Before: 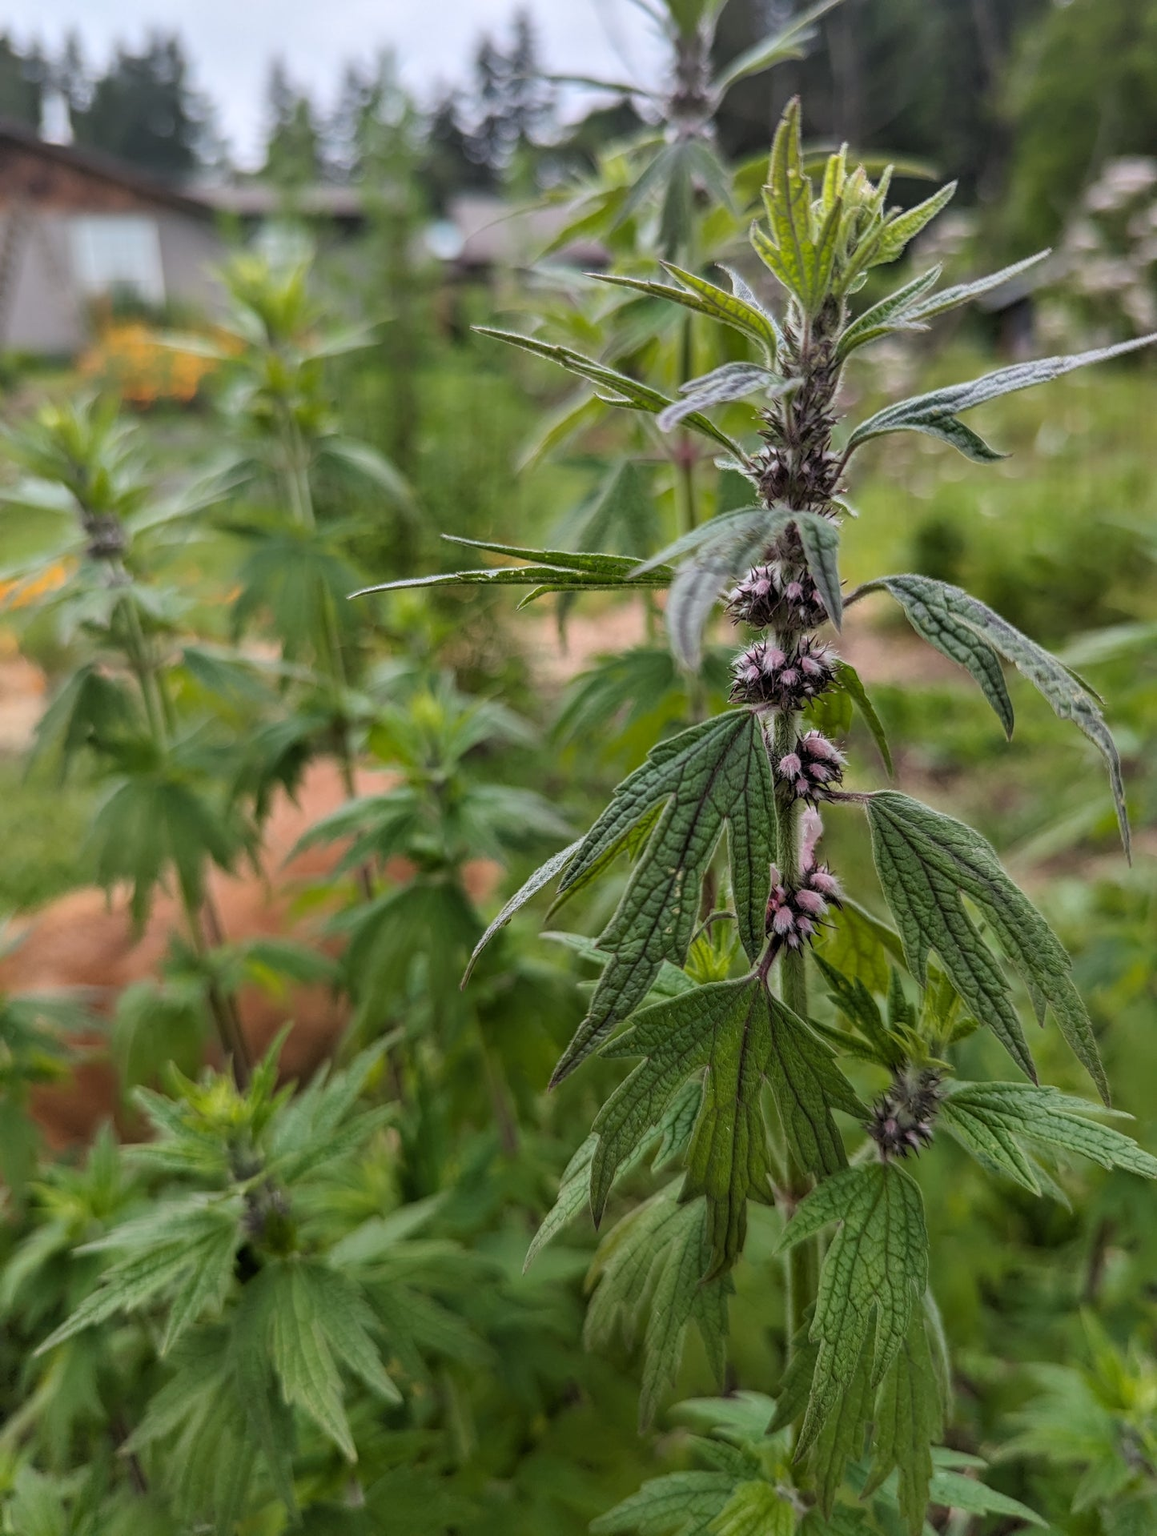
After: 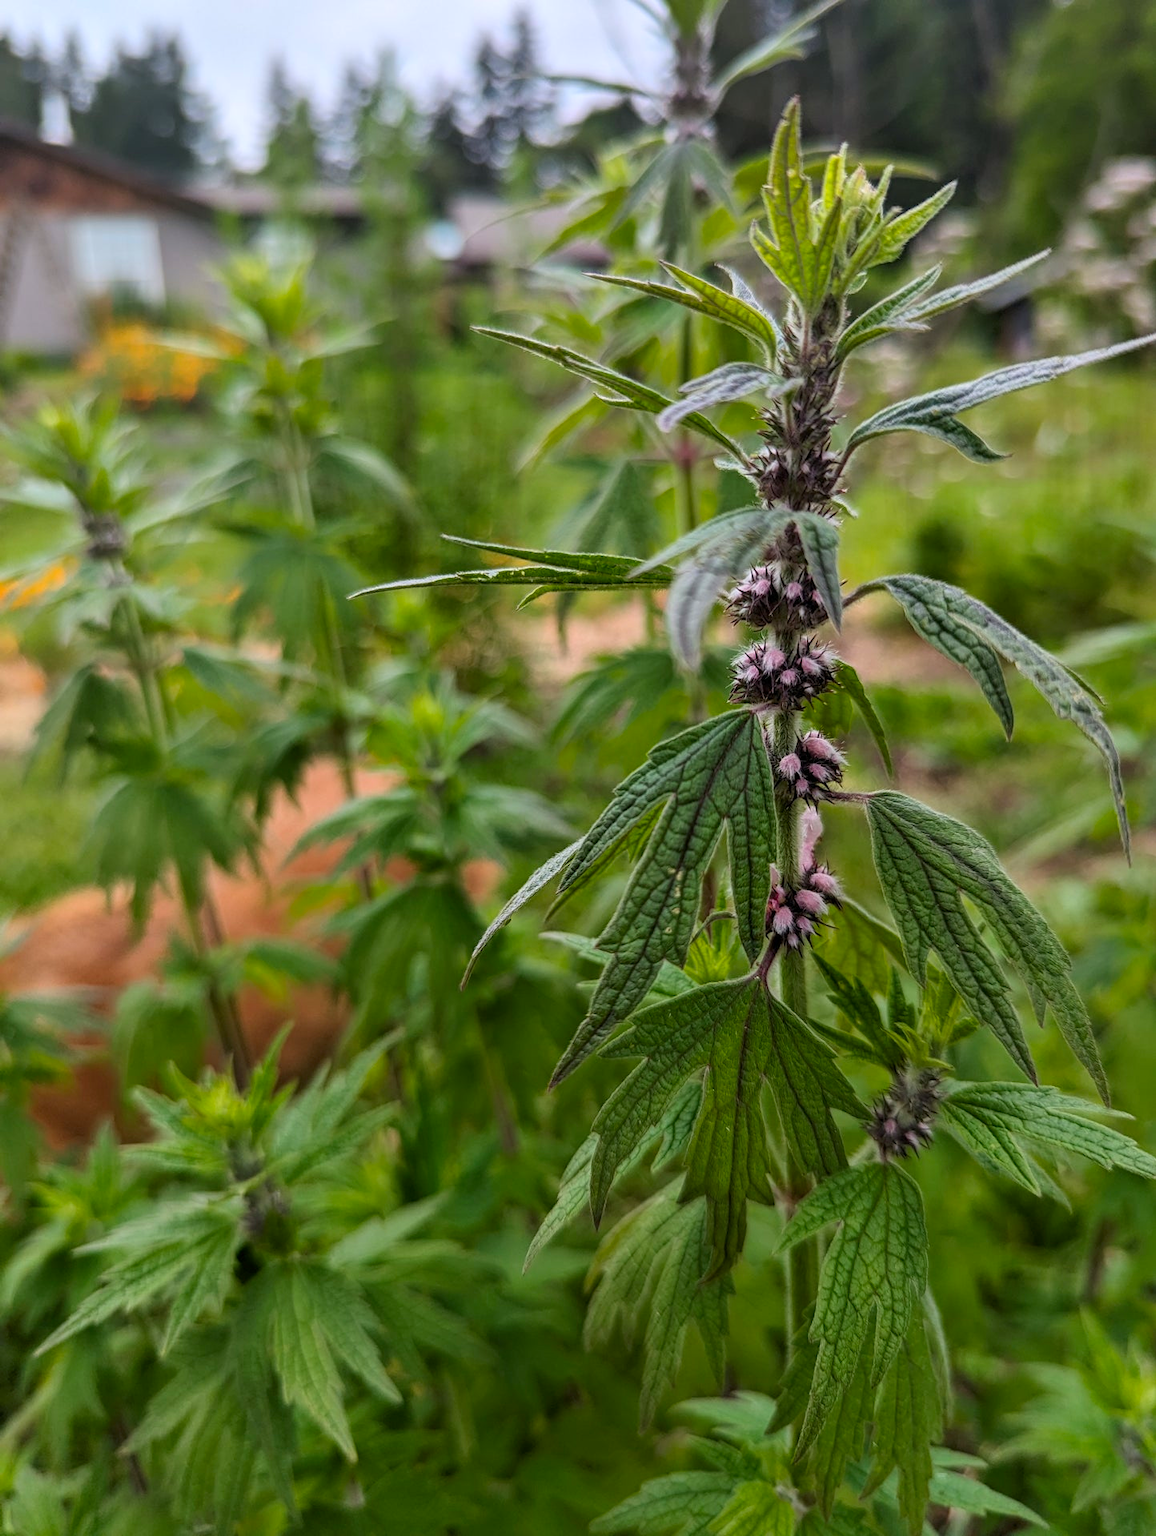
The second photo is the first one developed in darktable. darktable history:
contrast brightness saturation: contrast 0.094, saturation 0.284
